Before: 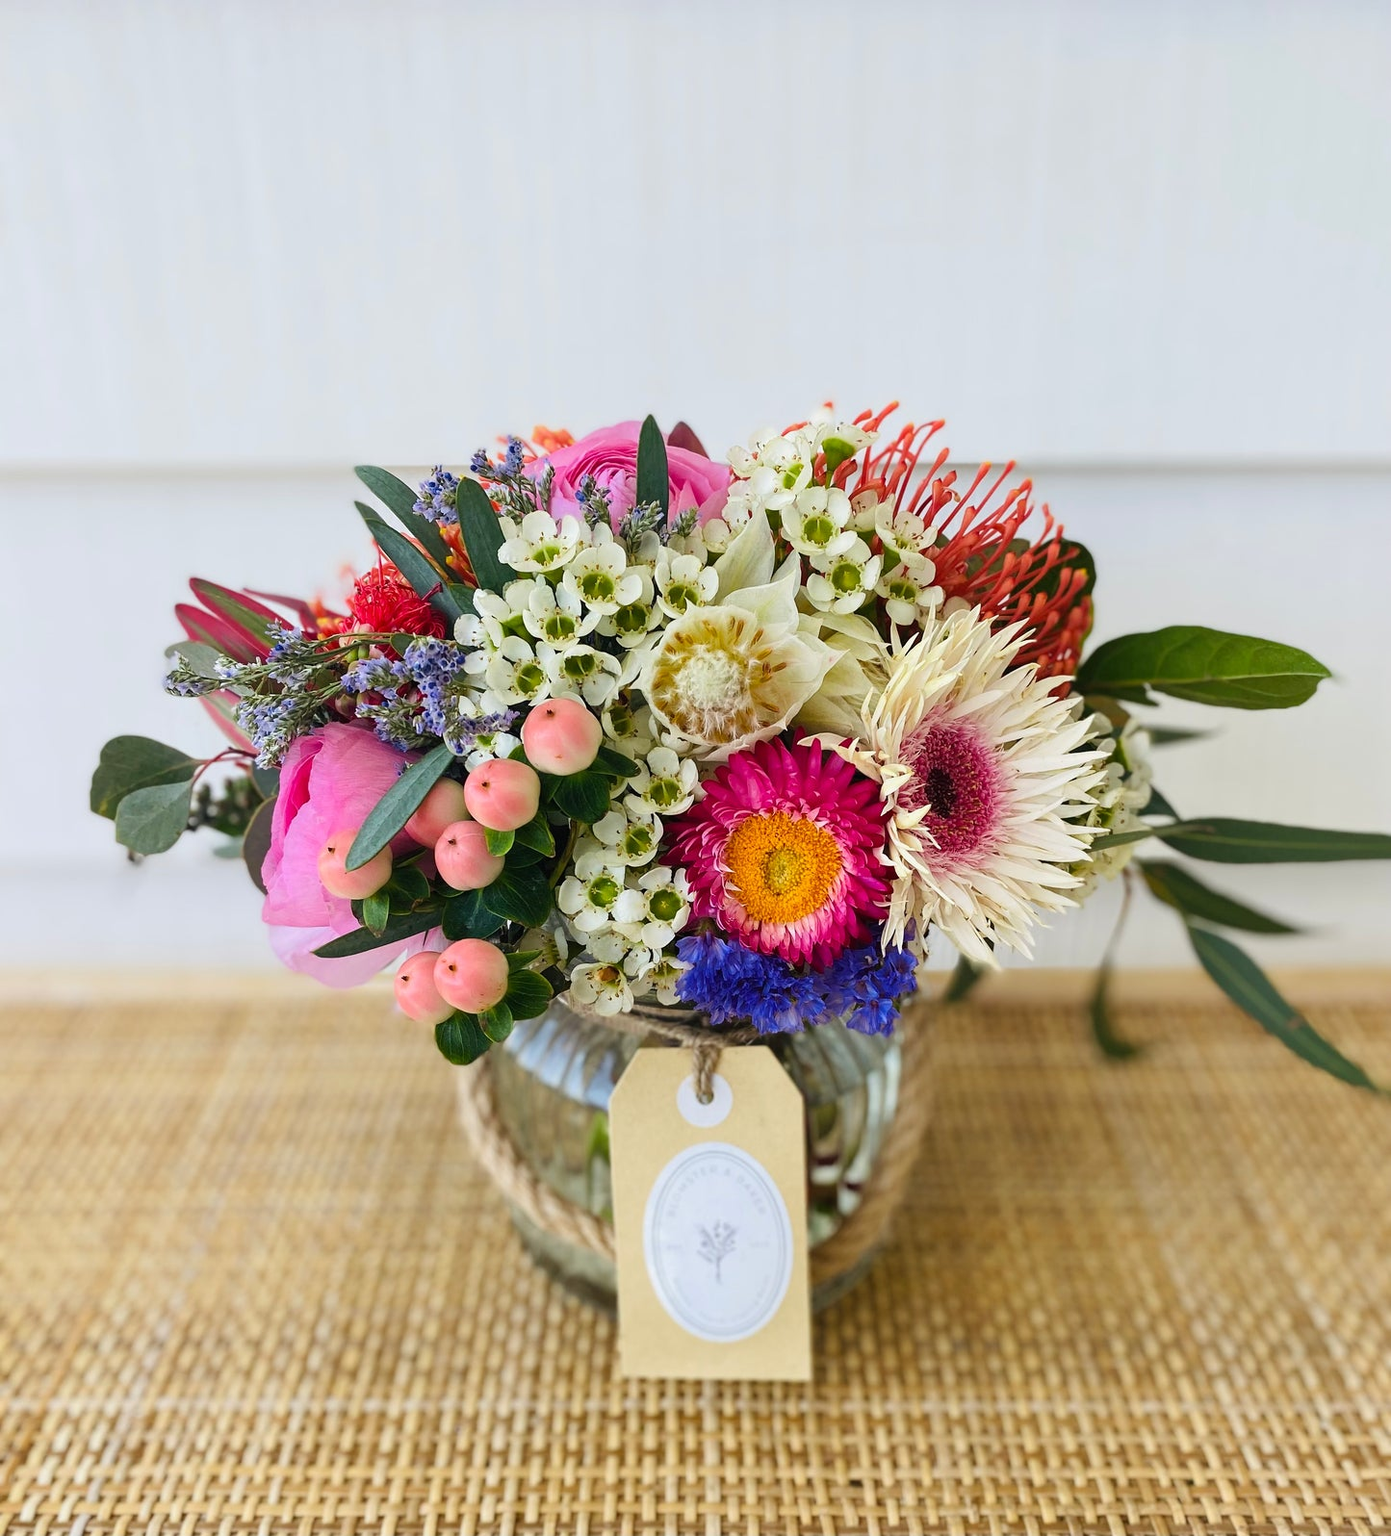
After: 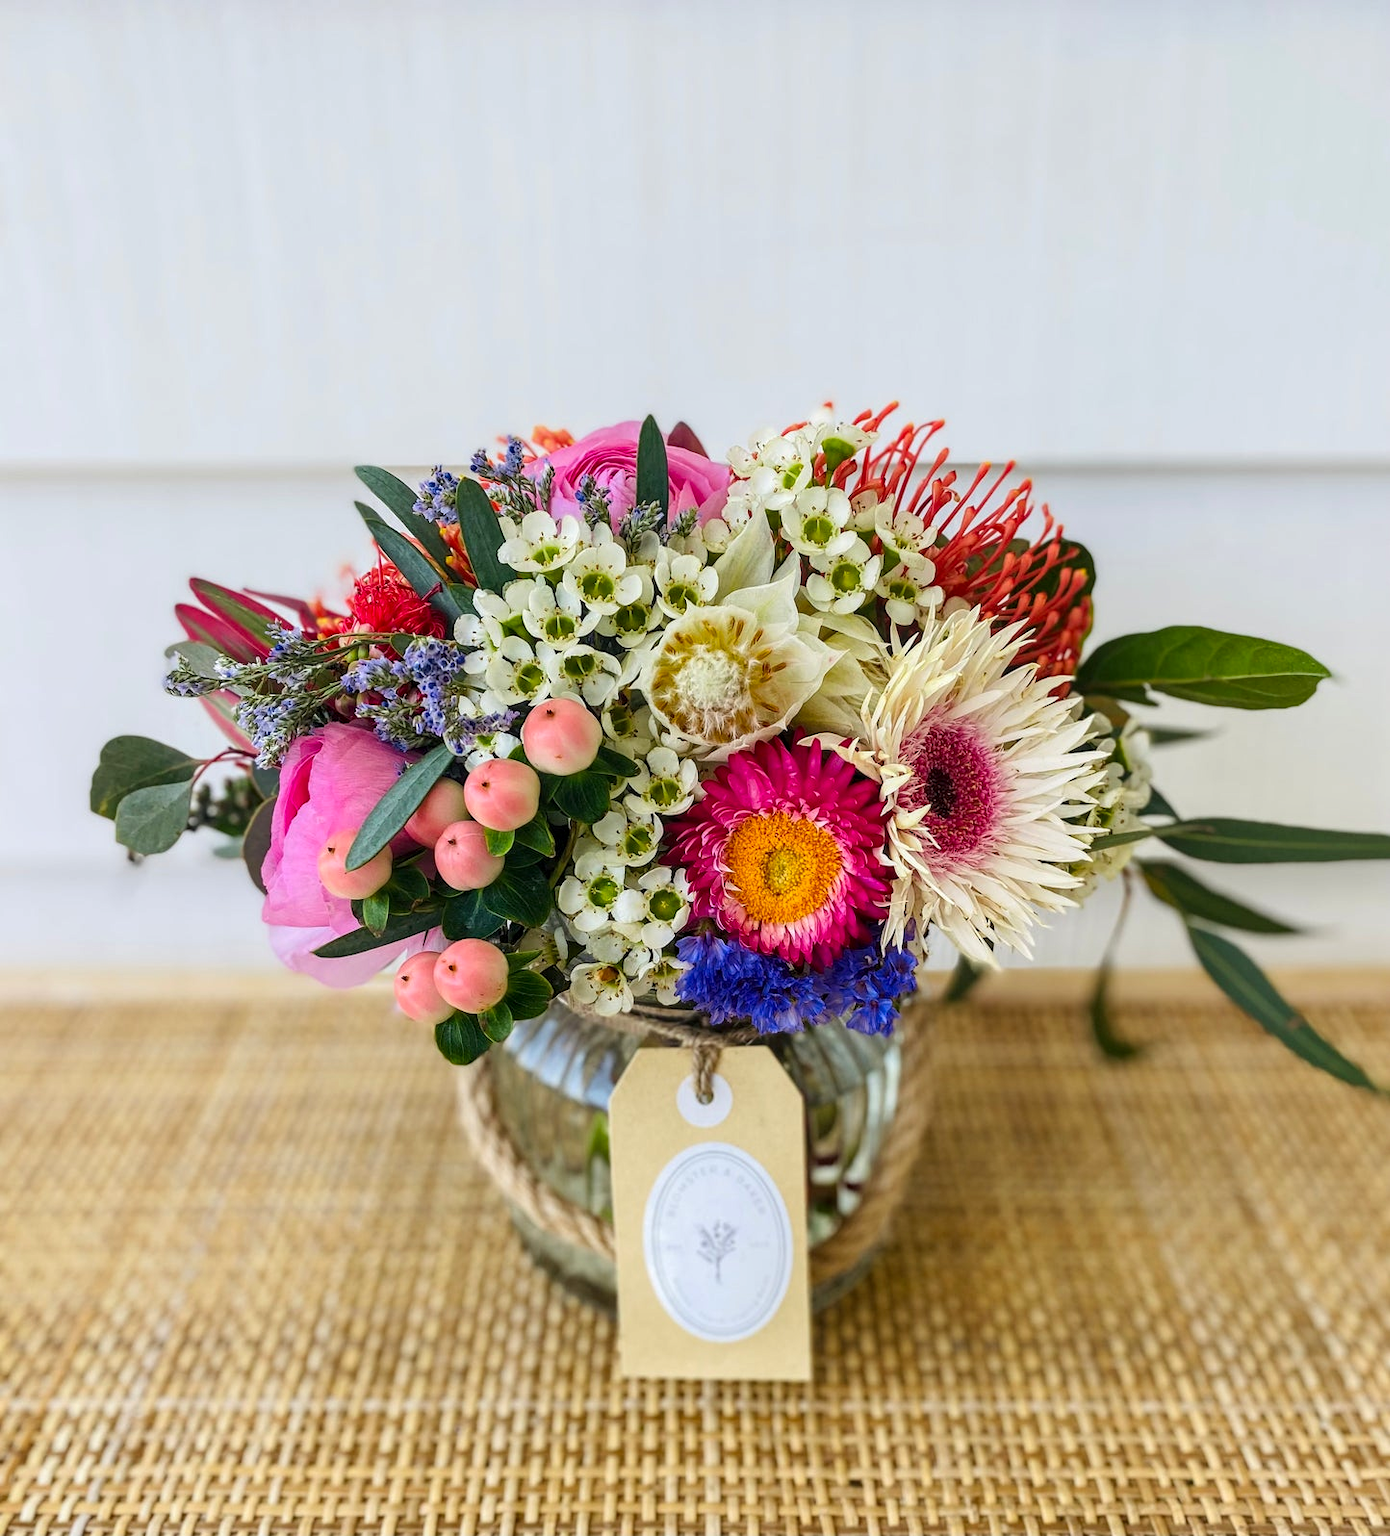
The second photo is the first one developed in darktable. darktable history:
local contrast: on, module defaults
contrast brightness saturation: contrast 0.04, saturation 0.07
